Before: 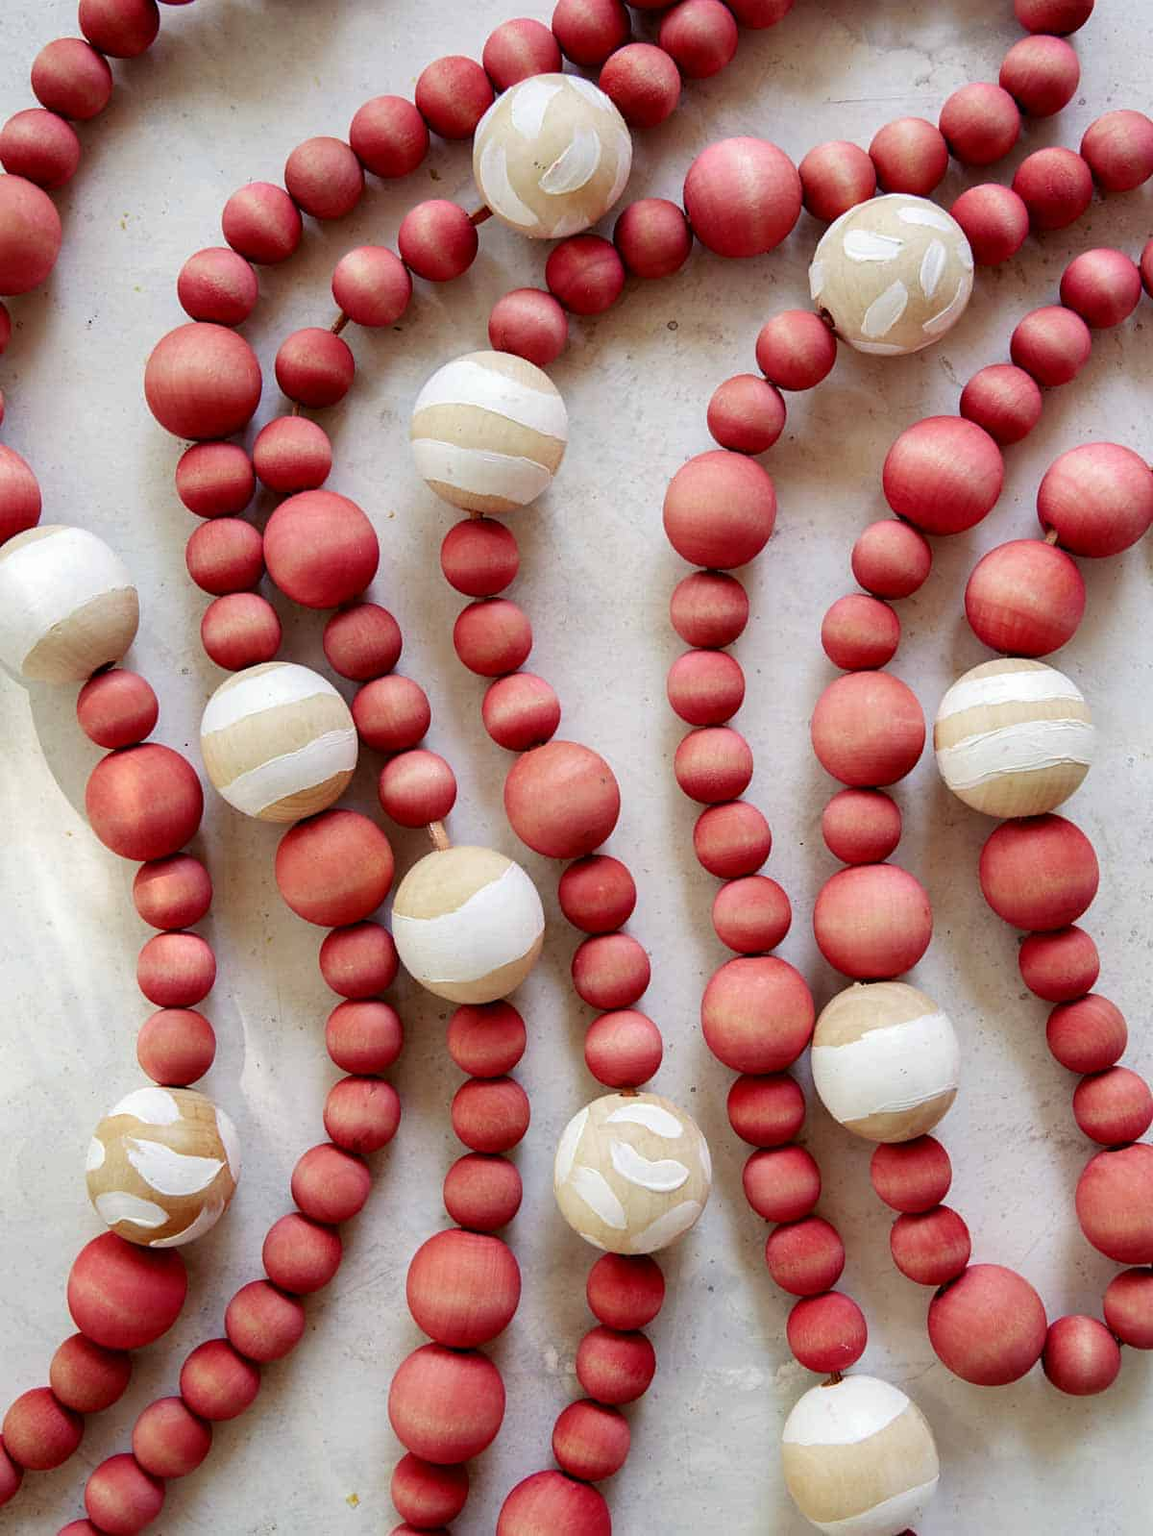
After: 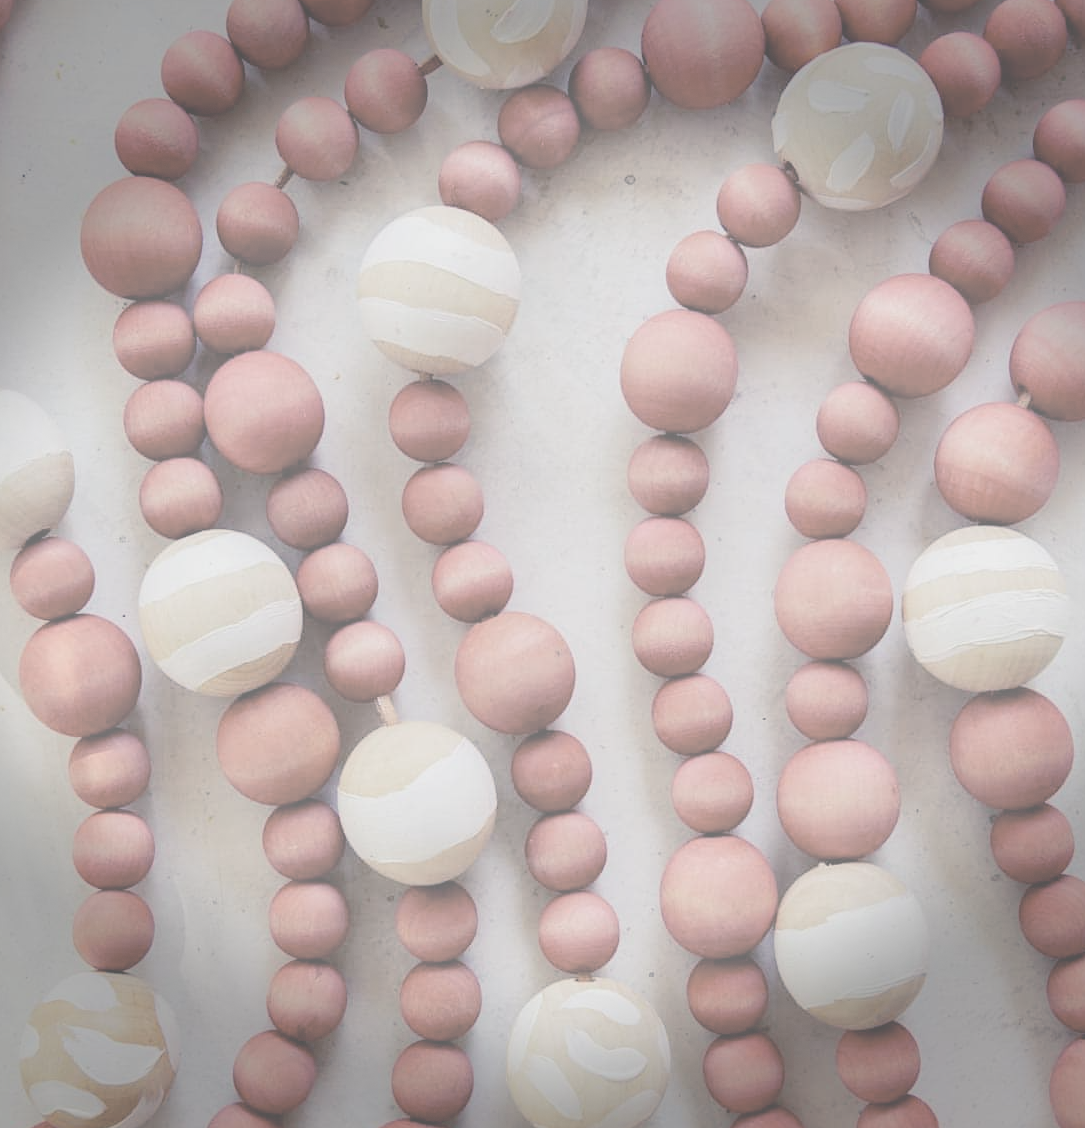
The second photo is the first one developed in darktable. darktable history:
contrast brightness saturation: contrast -0.301, brightness 0.756, saturation -0.771
vignetting: fall-off start 90.32%, fall-off radius 39.52%, saturation 0.366, width/height ratio 1.212, shape 1.29, dithering 8-bit output, unbound false
color balance rgb: shadows lift › luminance -40.737%, shadows lift › chroma 13.873%, shadows lift › hue 258.86°, linear chroma grading › global chroma 15.241%, perceptual saturation grading › global saturation 19.473%, global vibrance 6.229%
crop: left 5.908%, top 9.951%, right 3.627%, bottom 19.427%
